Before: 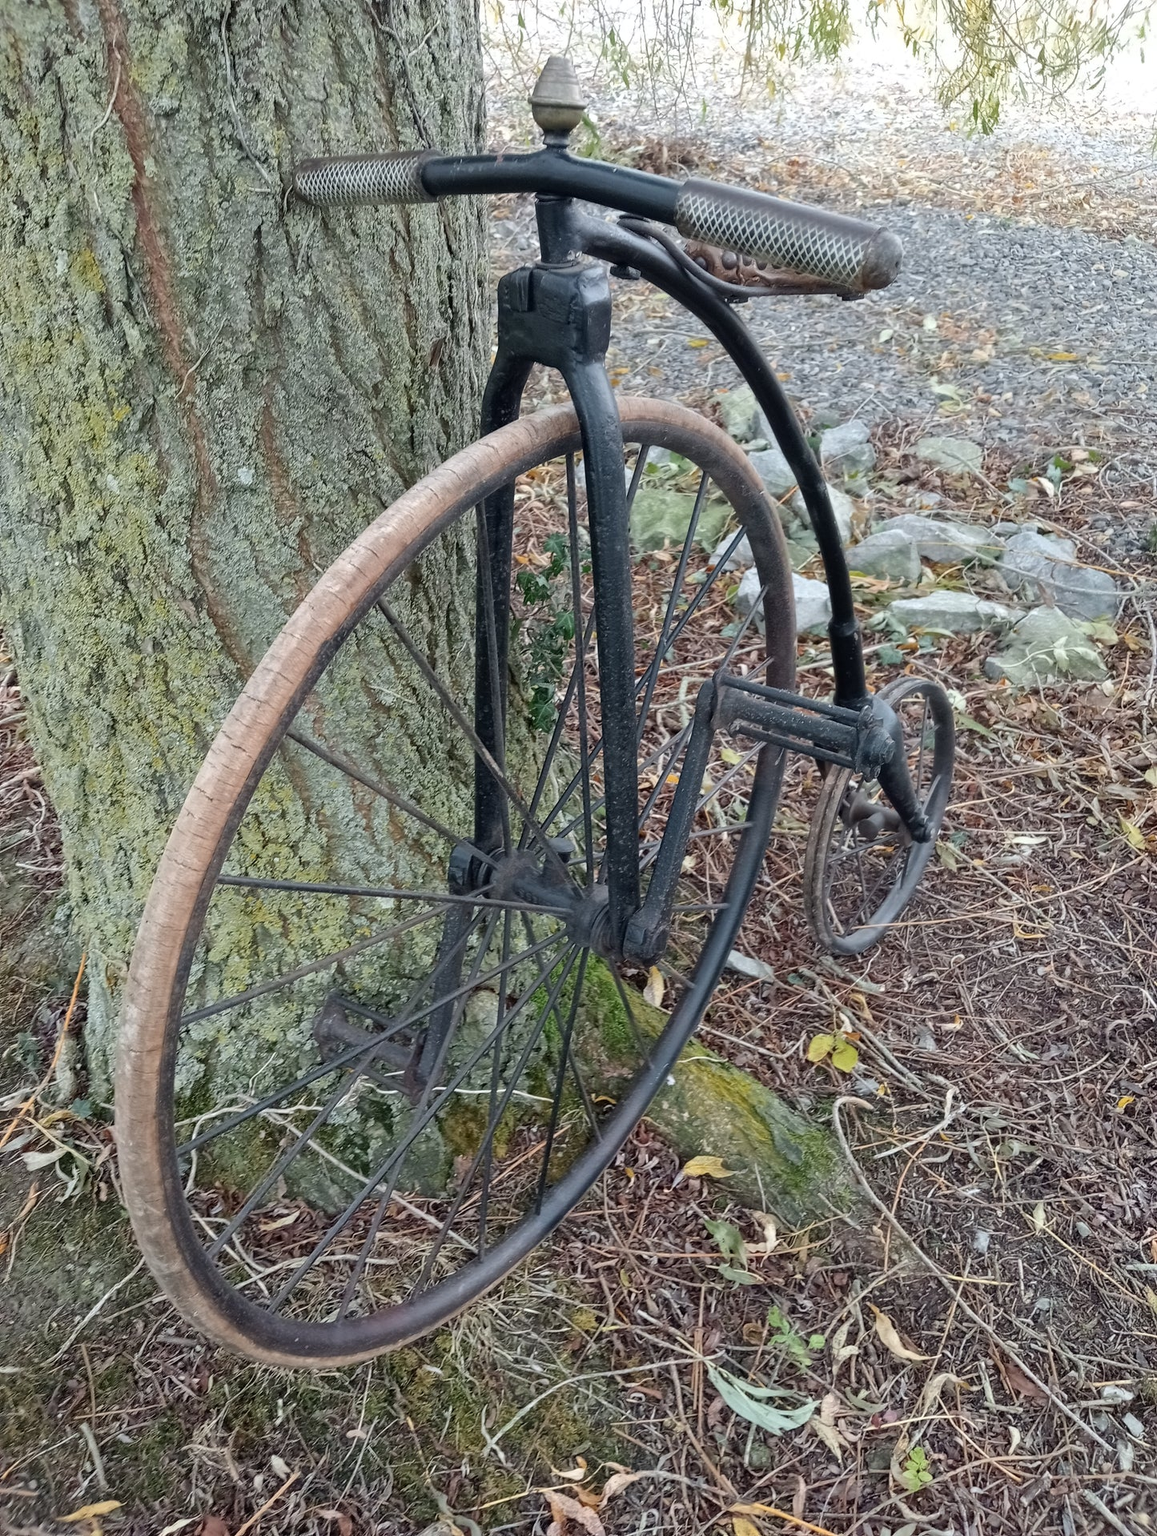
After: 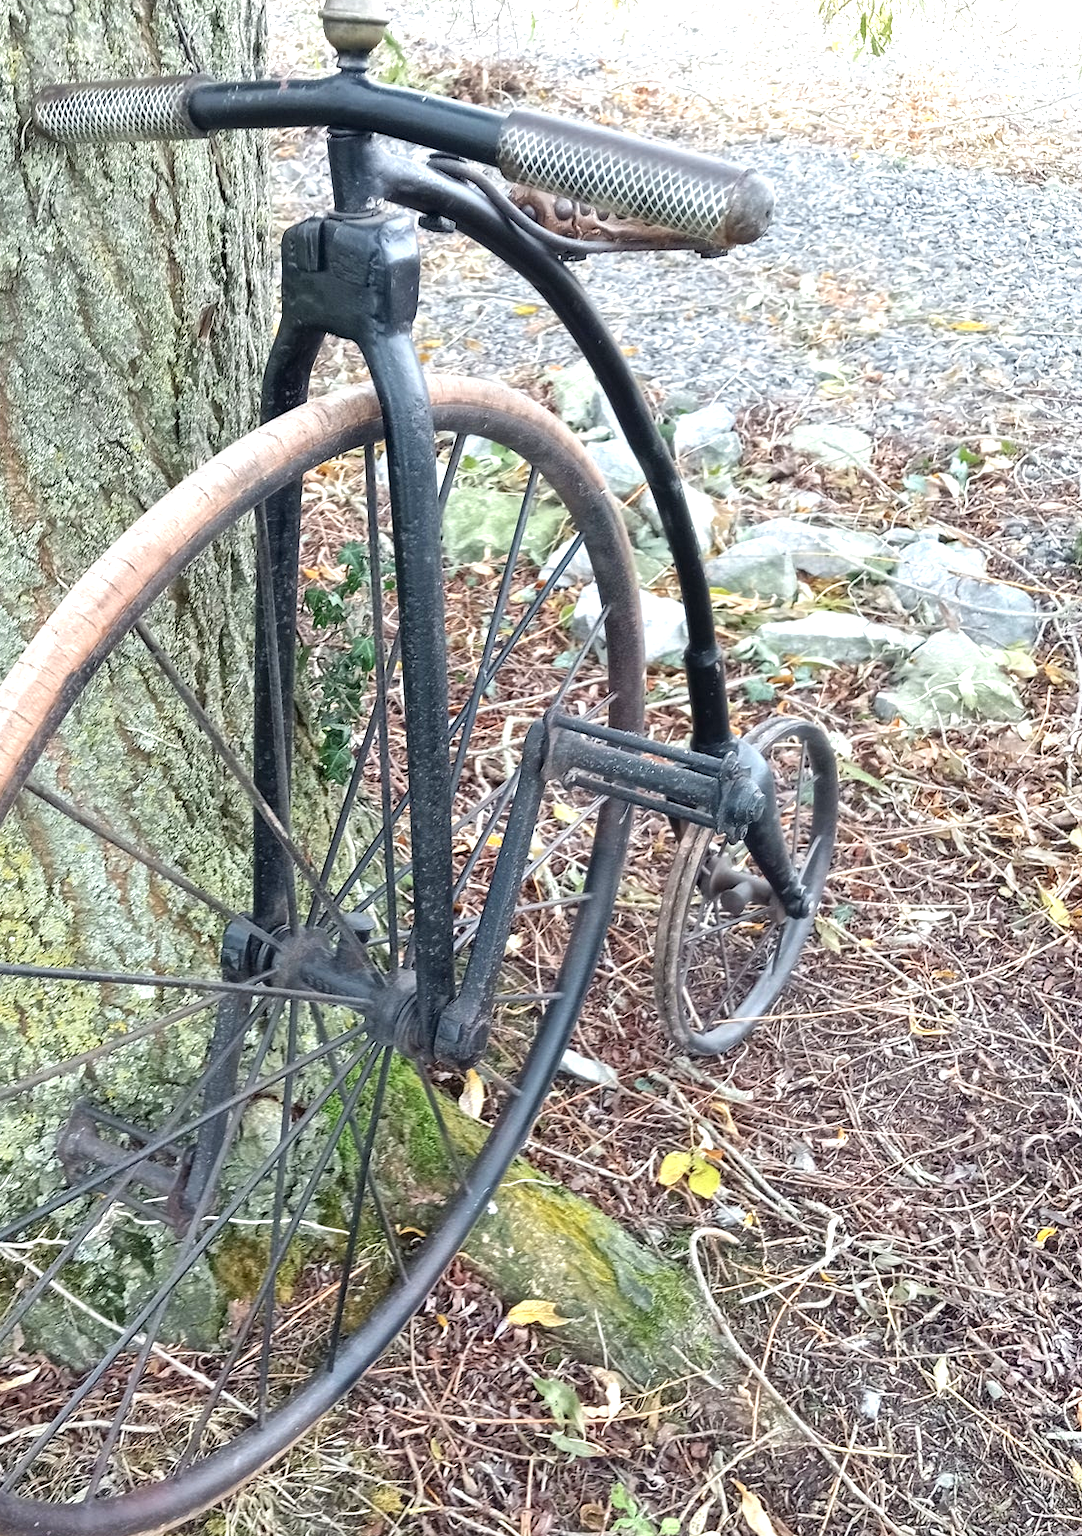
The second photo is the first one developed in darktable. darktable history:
crop: left 23.095%, top 5.827%, bottom 11.854%
exposure: black level correction 0, exposure 1.015 EV, compensate exposure bias true, compensate highlight preservation false
